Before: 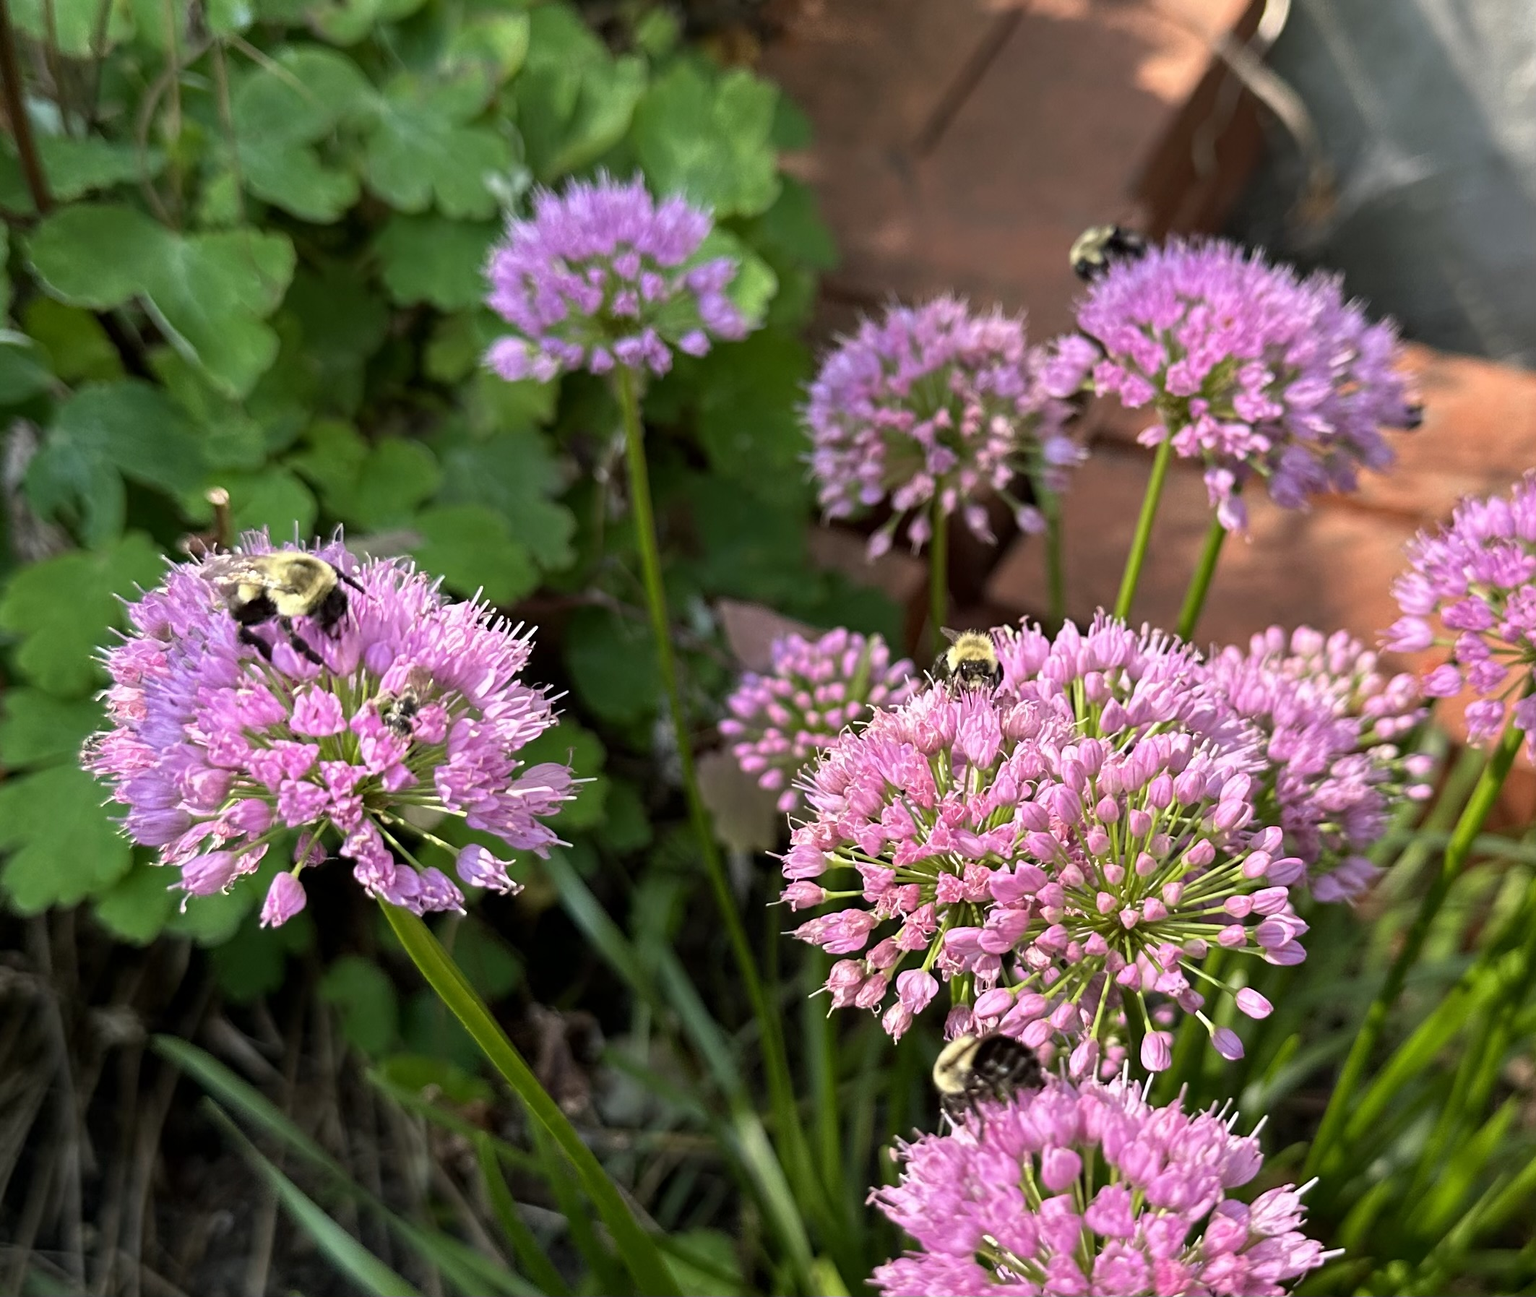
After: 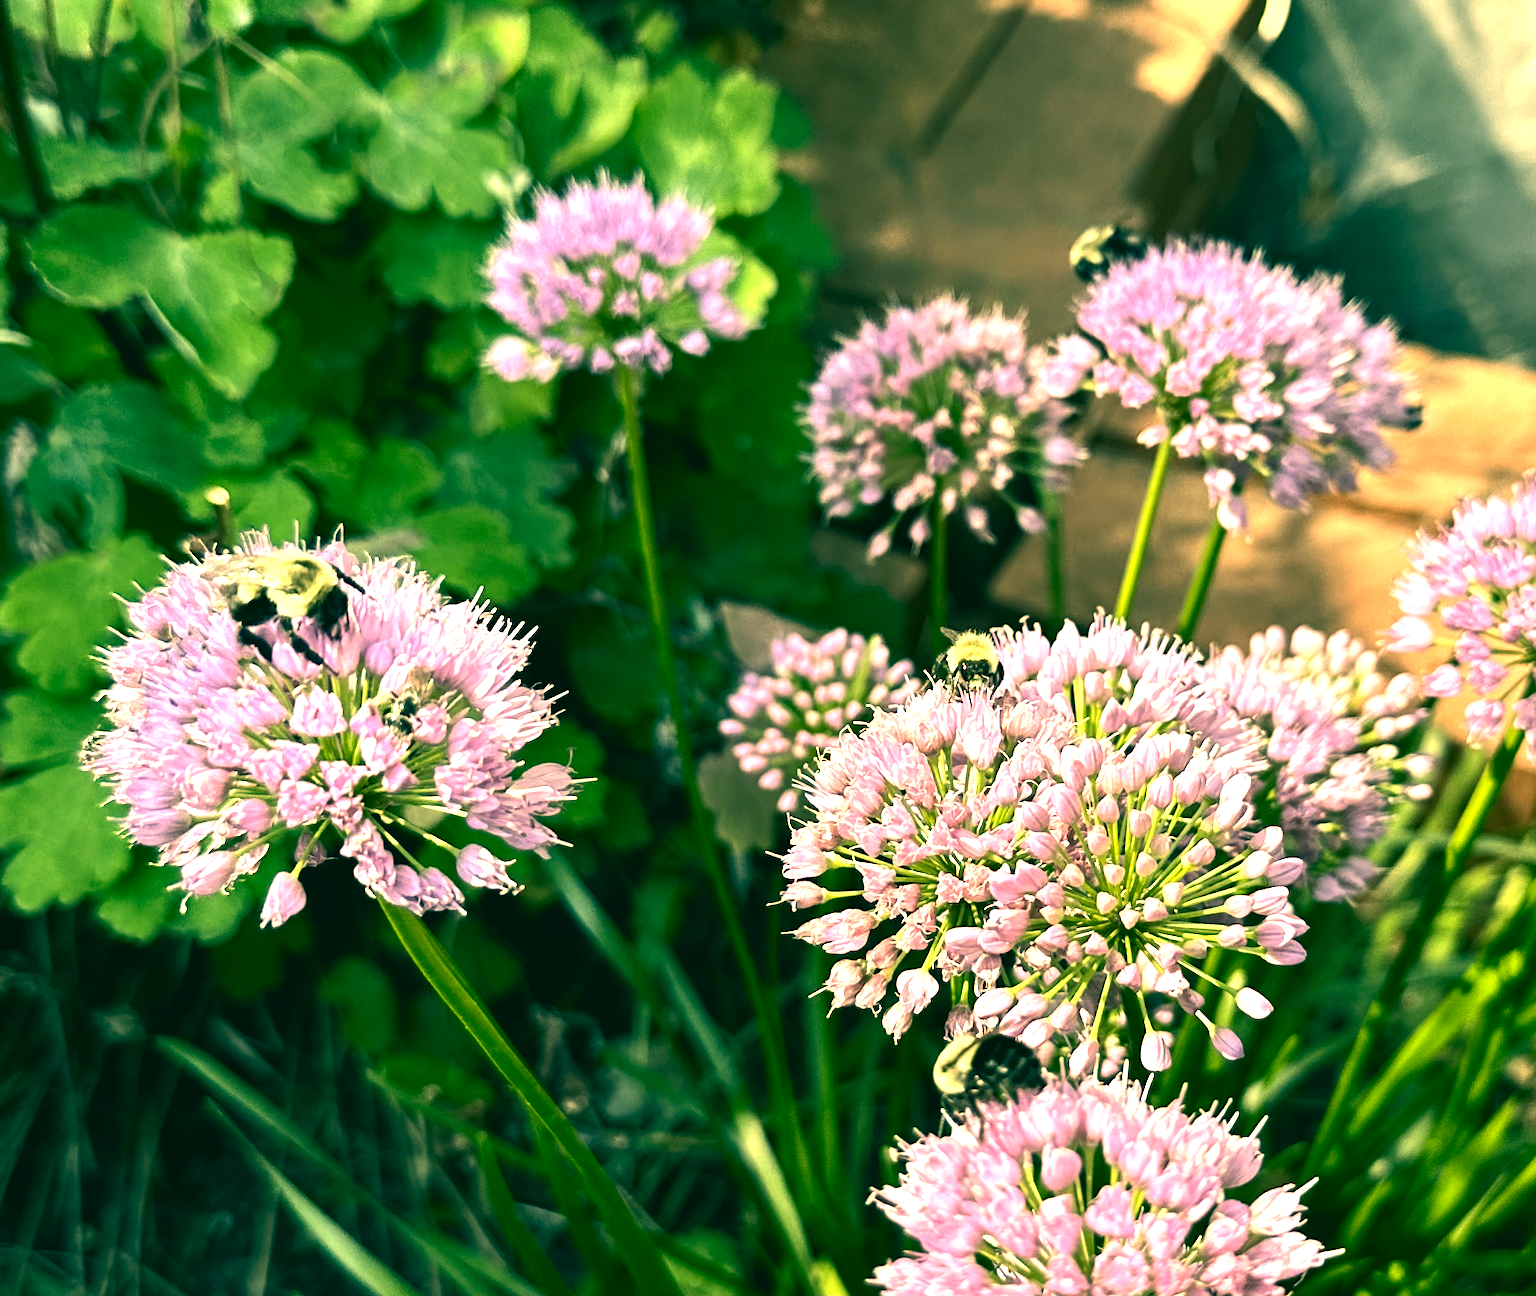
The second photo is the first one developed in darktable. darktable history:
color correction: highlights a* 1.83, highlights b* 34.02, shadows a* -36.68, shadows b* -5.48
exposure: black level correction 0, exposure 1.1 EV, compensate exposure bias true, compensate highlight preservation false
color balance rgb: perceptual saturation grading › highlights -31.88%, perceptual saturation grading › mid-tones 5.8%, perceptual saturation grading › shadows 18.12%, perceptual brilliance grading › highlights 3.62%, perceptual brilliance grading › mid-tones -18.12%, perceptual brilliance grading › shadows -41.3%
